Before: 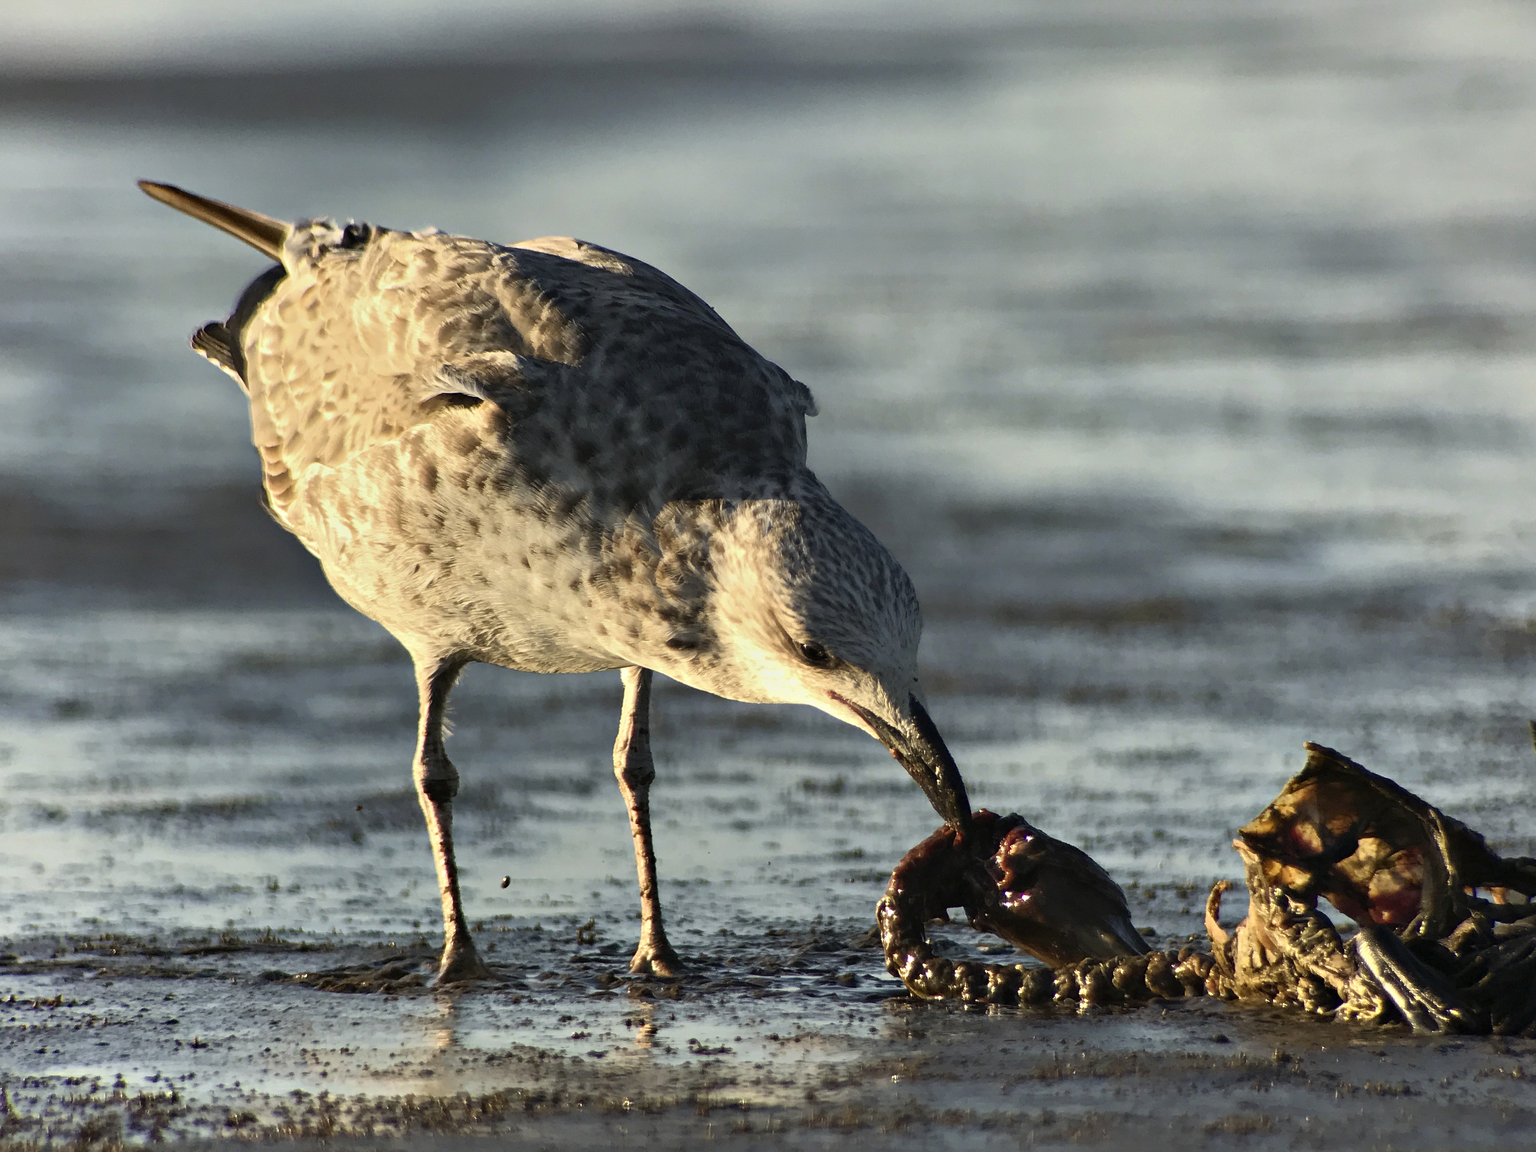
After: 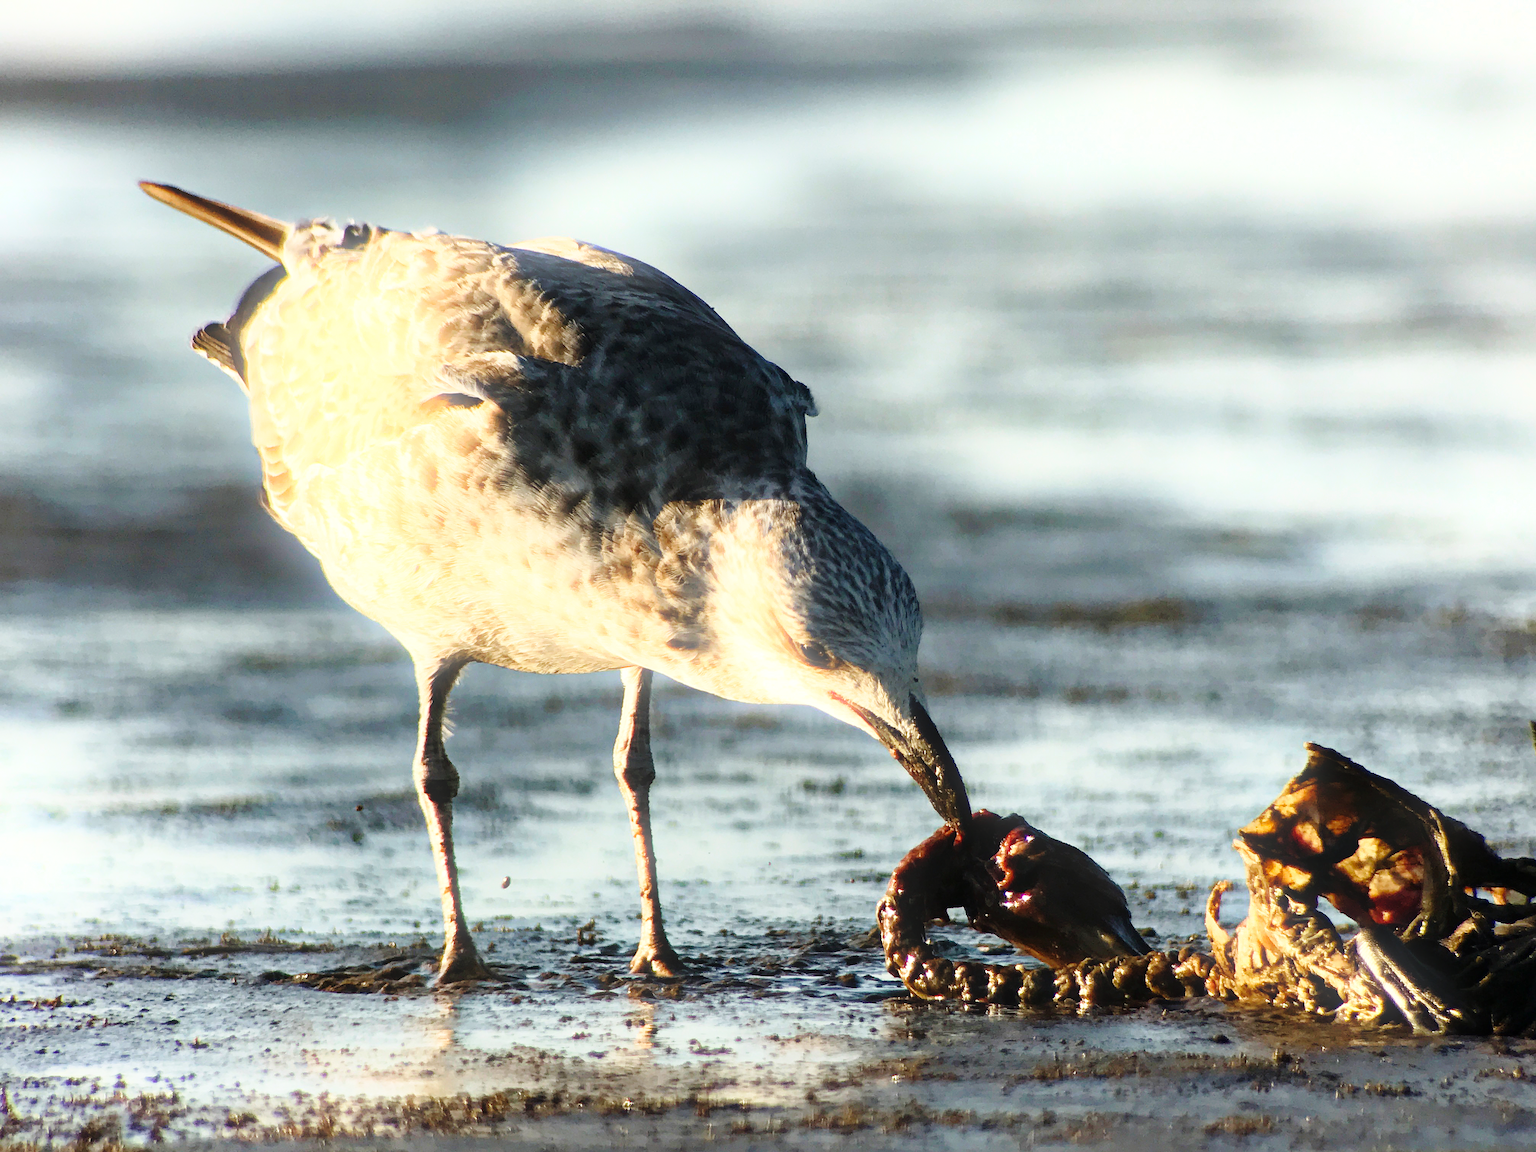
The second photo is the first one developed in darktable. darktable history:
bloom: size 16%, threshold 98%, strength 20%
base curve: curves: ch0 [(0, 0) (0.028, 0.03) (0.121, 0.232) (0.46, 0.748) (0.859, 0.968) (1, 1)], preserve colors none
